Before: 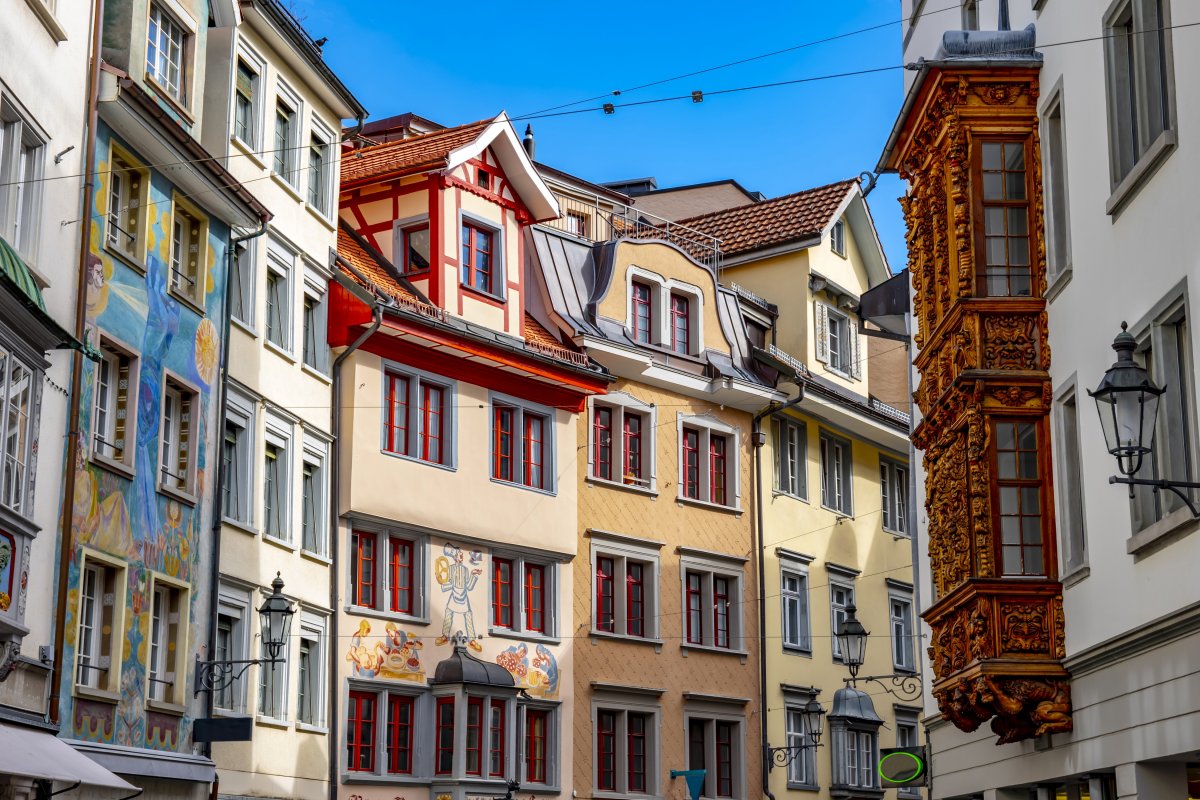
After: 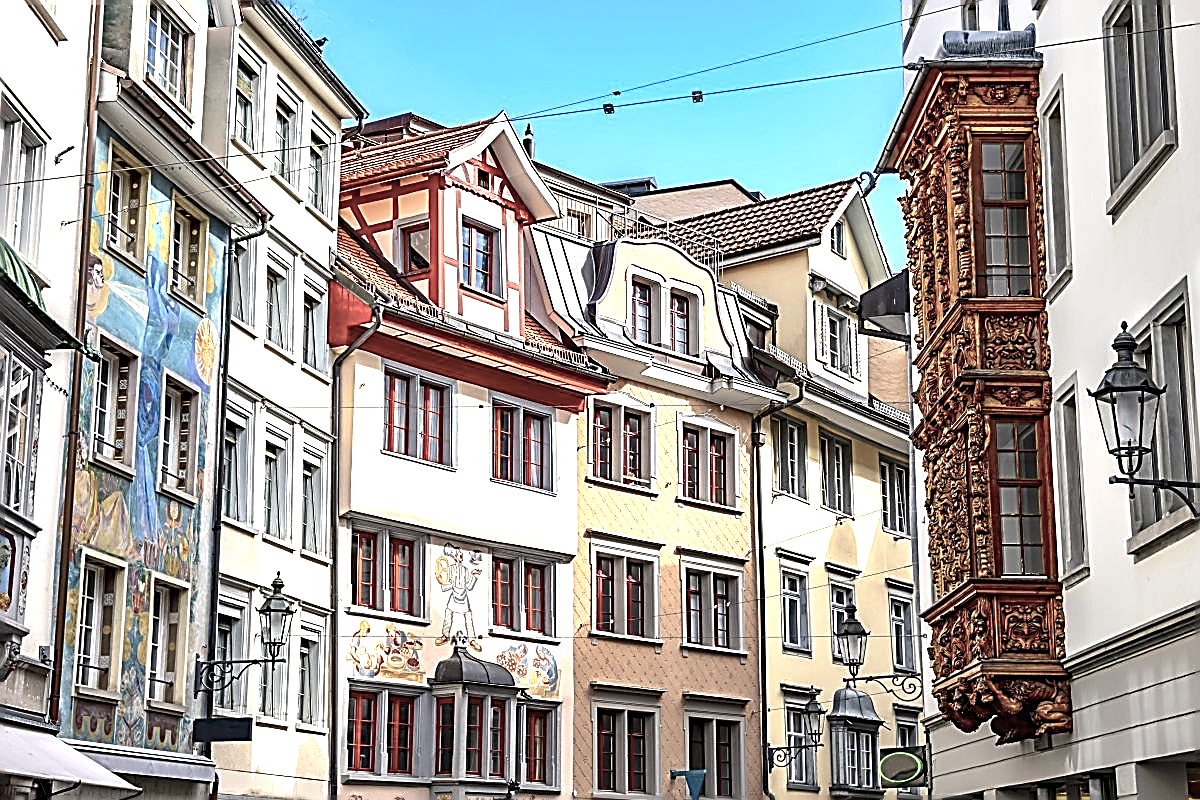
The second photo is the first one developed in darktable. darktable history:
sharpen: amount 1.871
exposure: black level correction 0, exposure 0.691 EV, compensate highlight preservation false
color balance rgb: highlights gain › chroma 1.053%, highlights gain › hue 69.22°, linear chroma grading › global chroma 14.662%, perceptual saturation grading › global saturation -28.777%, perceptual saturation grading › highlights -20.68%, perceptual saturation grading › mid-tones -23.802%, perceptual saturation grading › shadows -24.4%, perceptual brilliance grading › highlights 9.993%, perceptual brilliance grading › mid-tones 4.852%, global vibrance 20%
